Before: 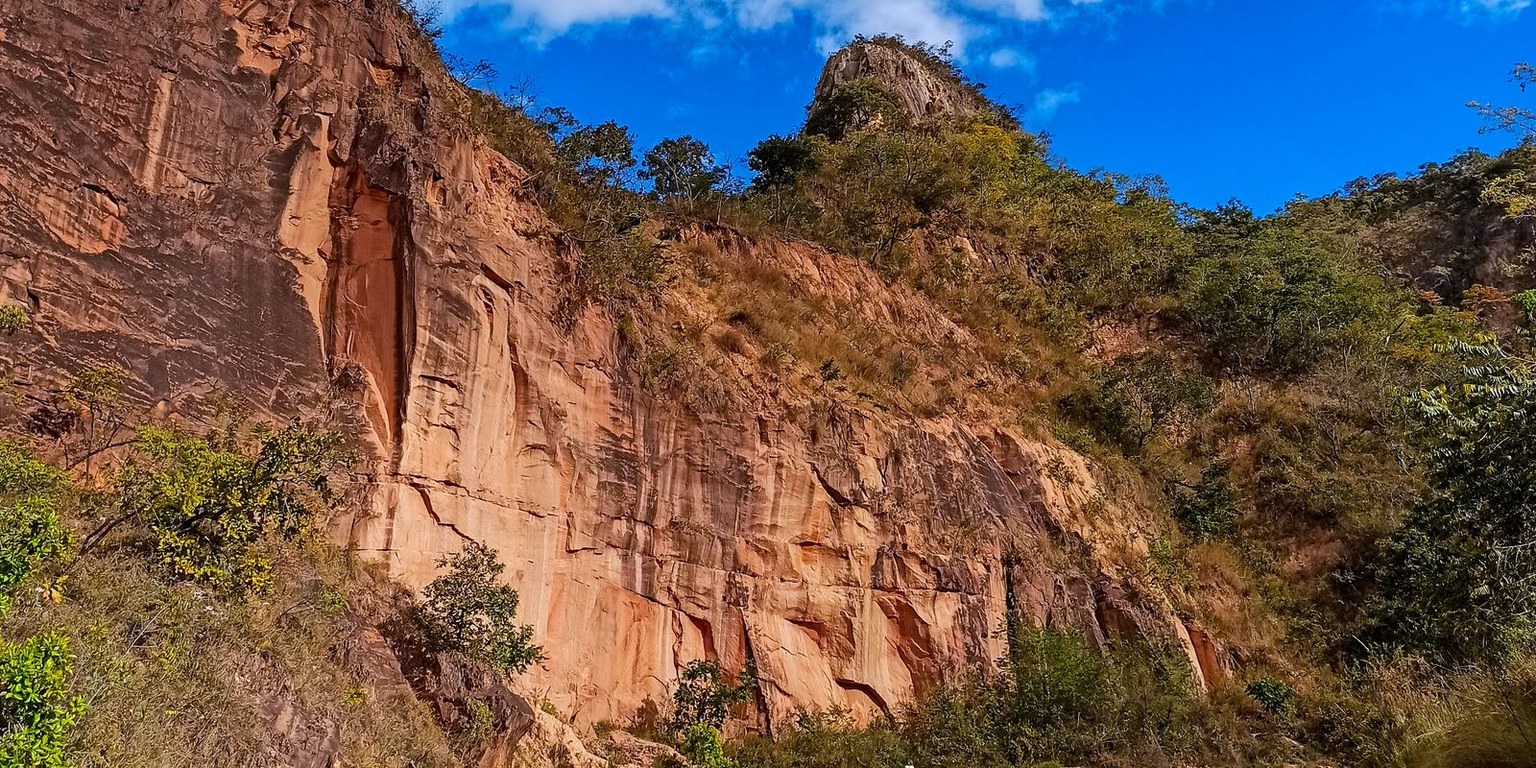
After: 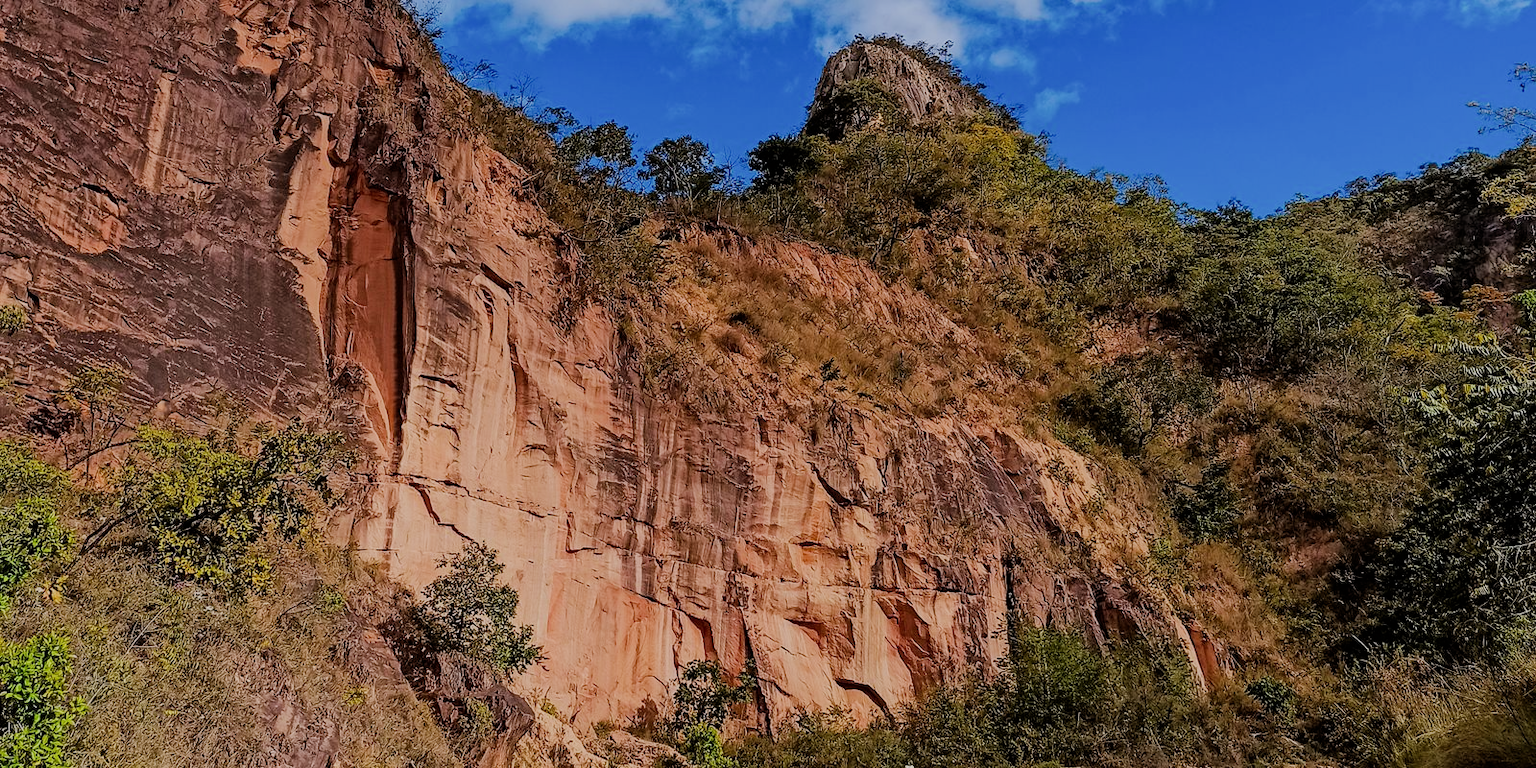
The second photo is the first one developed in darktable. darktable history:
filmic rgb: black relative exposure -6.89 EV, white relative exposure 5.88 EV, hardness 2.71
